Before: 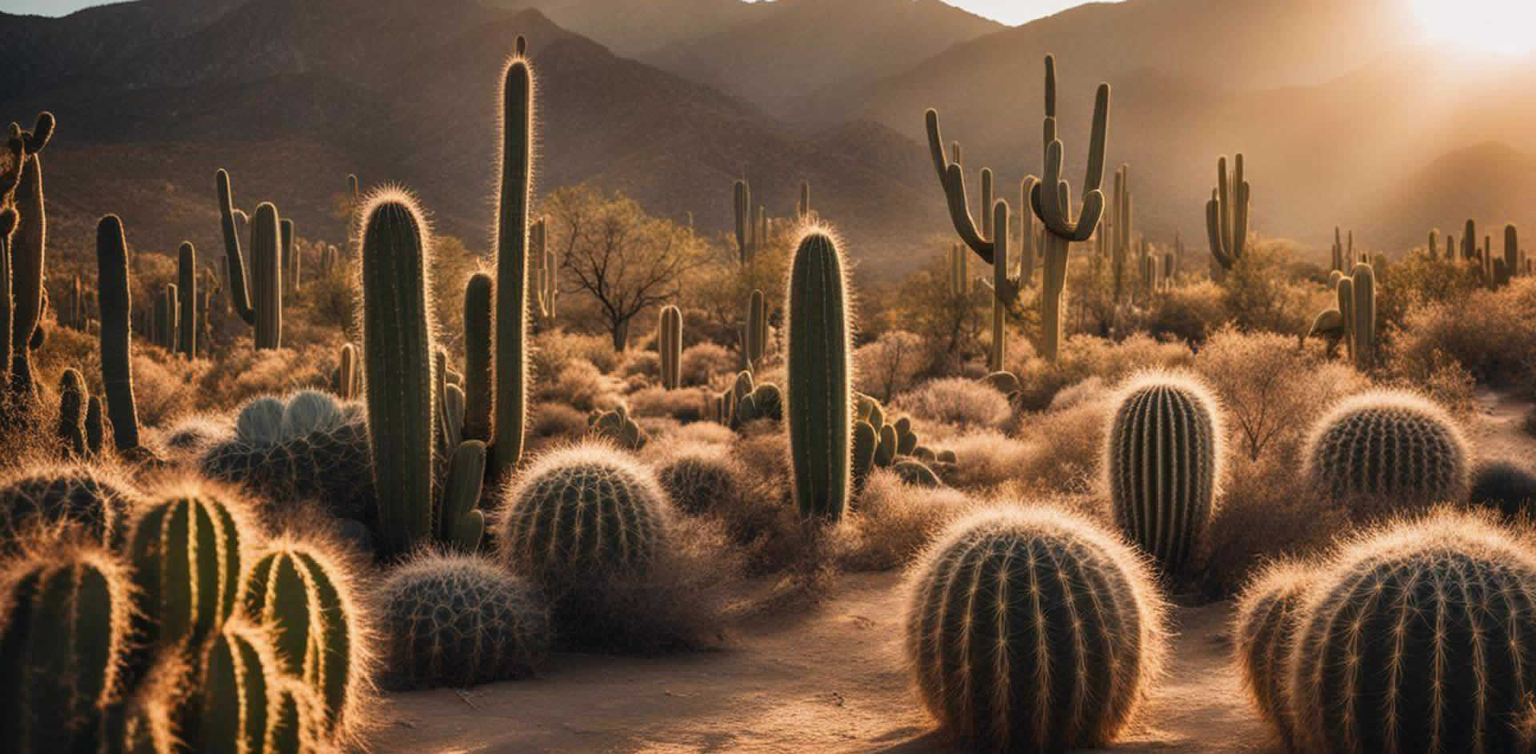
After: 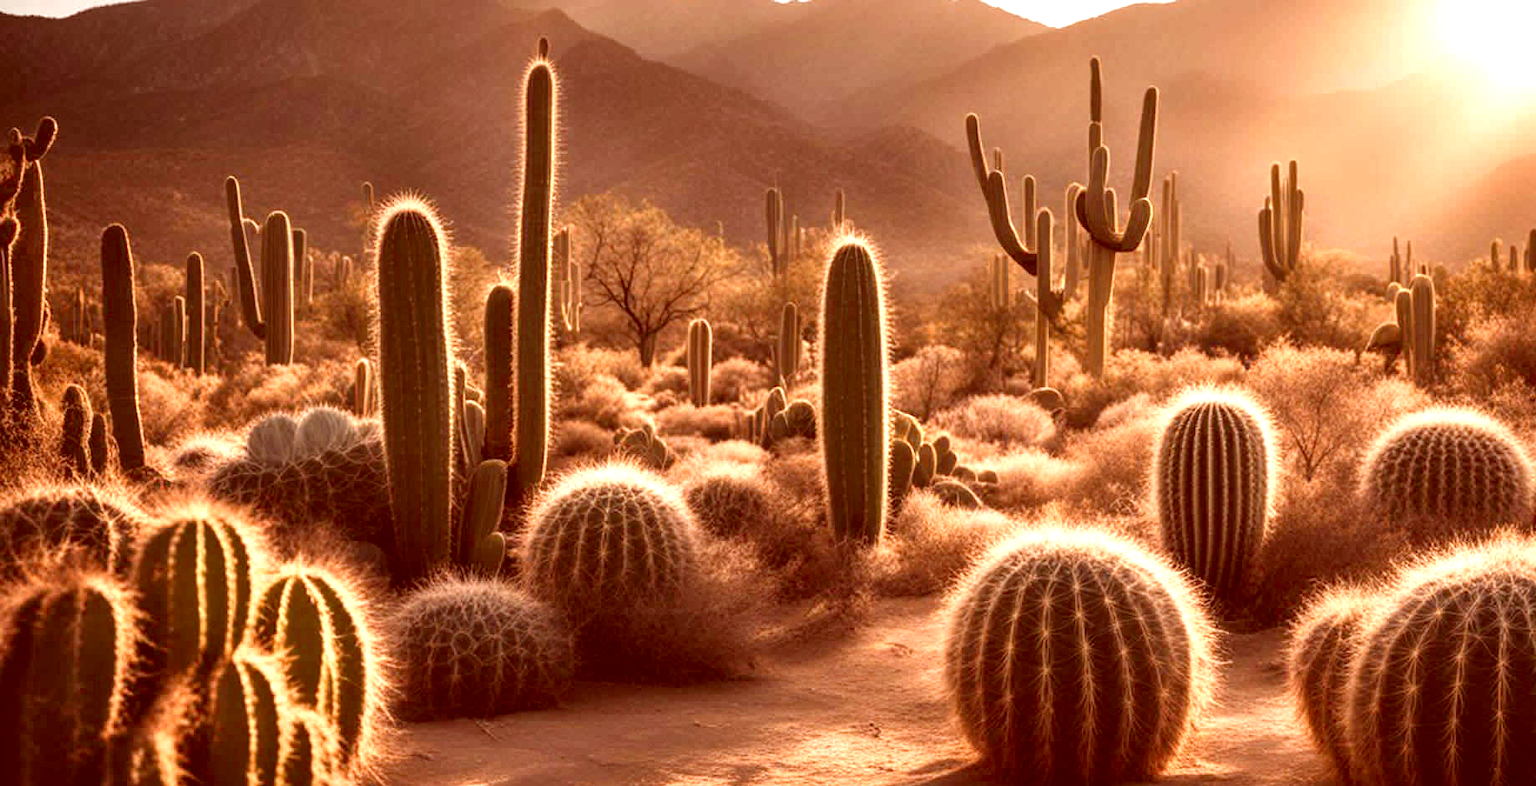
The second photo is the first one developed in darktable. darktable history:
exposure: exposure 0.95 EV, compensate highlight preservation false
levels: levels [0, 0.51, 1]
crop: right 4.126%, bottom 0.031%
color correction: highlights a* 9.03, highlights b* 8.71, shadows a* 40, shadows b* 40, saturation 0.8
